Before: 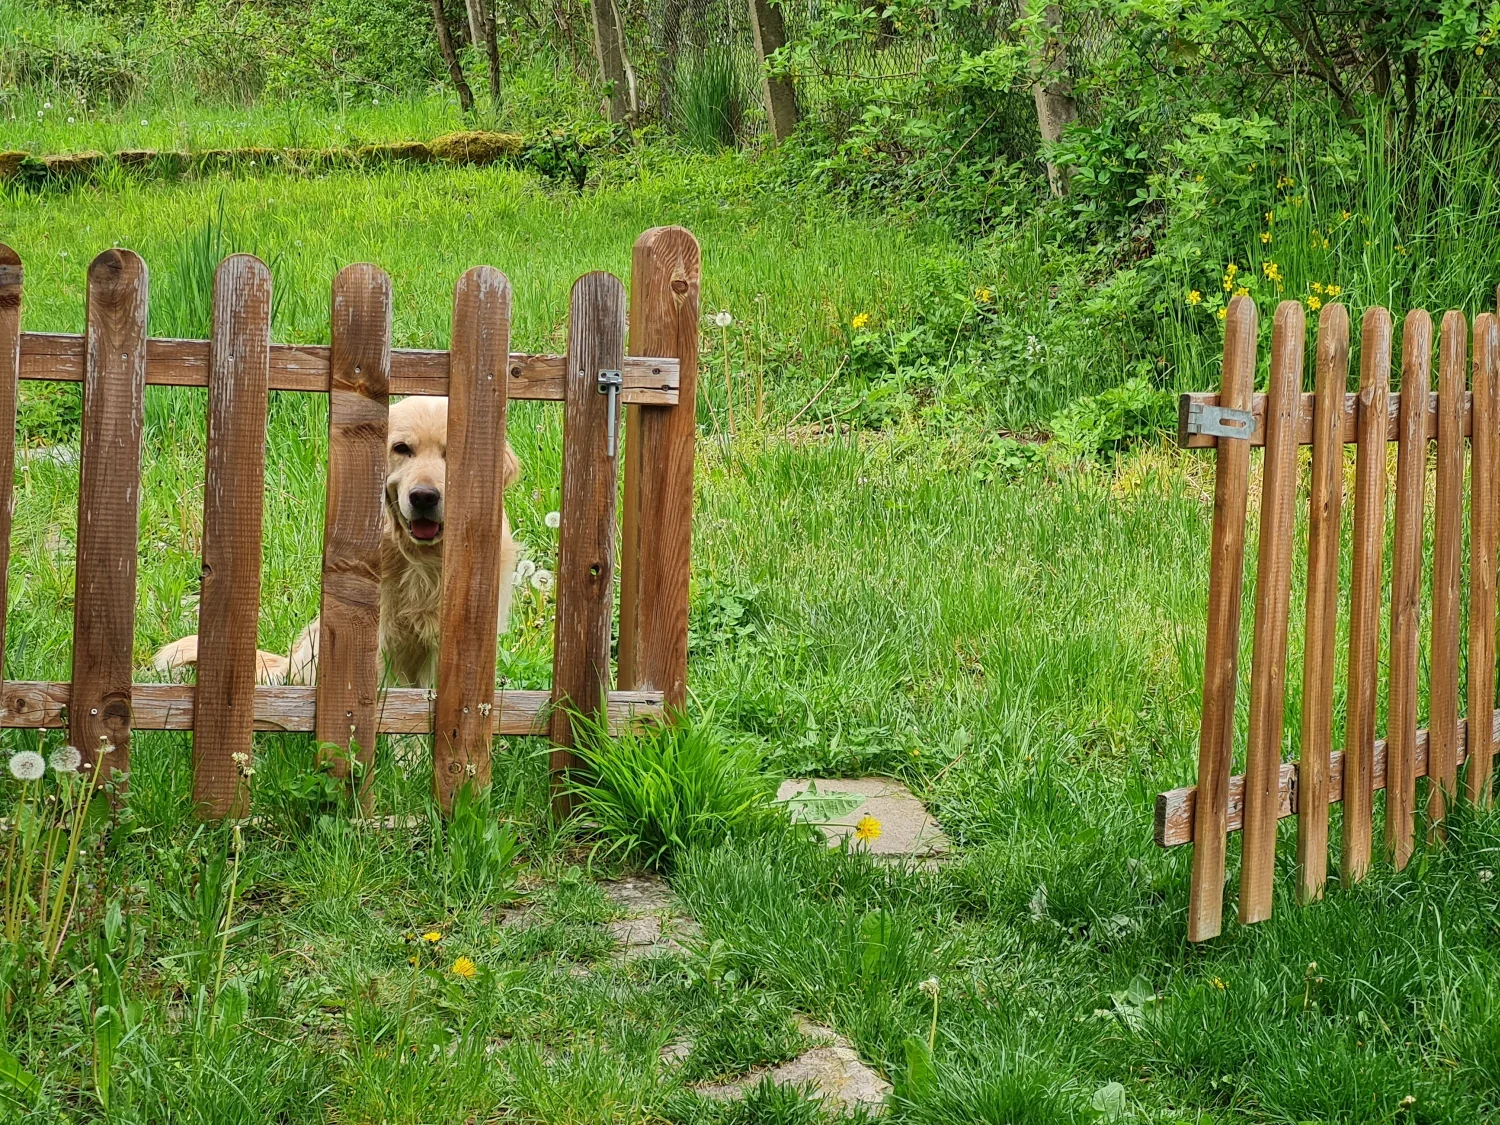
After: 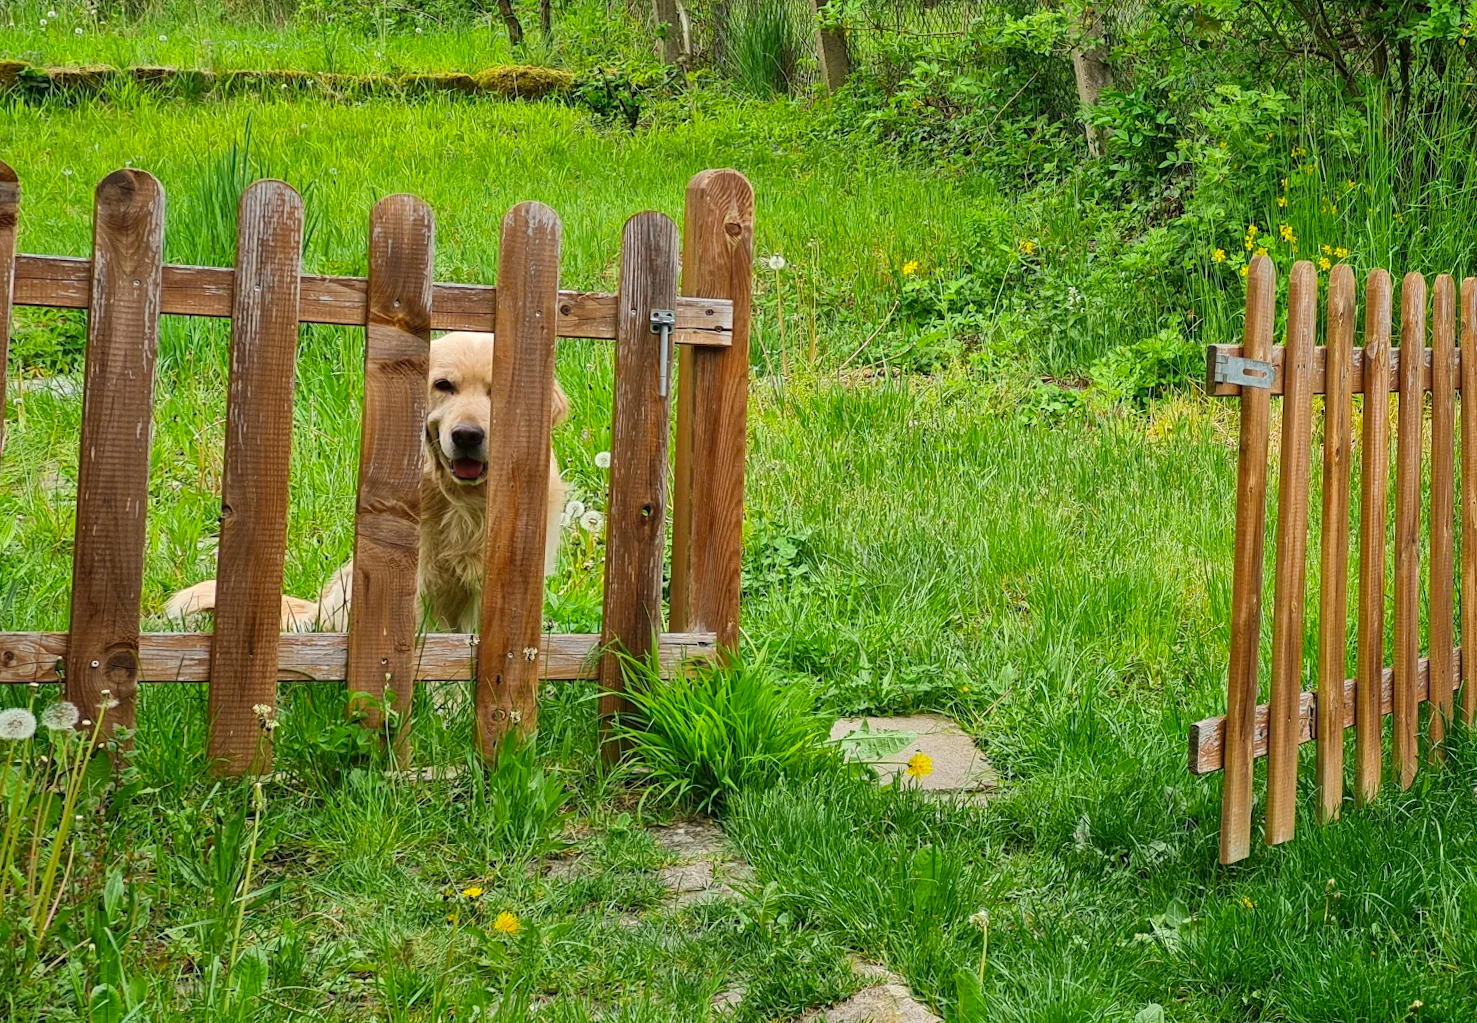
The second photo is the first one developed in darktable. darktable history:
color balance: output saturation 110%
rotate and perspective: rotation -0.013°, lens shift (vertical) -0.027, lens shift (horizontal) 0.178, crop left 0.016, crop right 0.989, crop top 0.082, crop bottom 0.918
